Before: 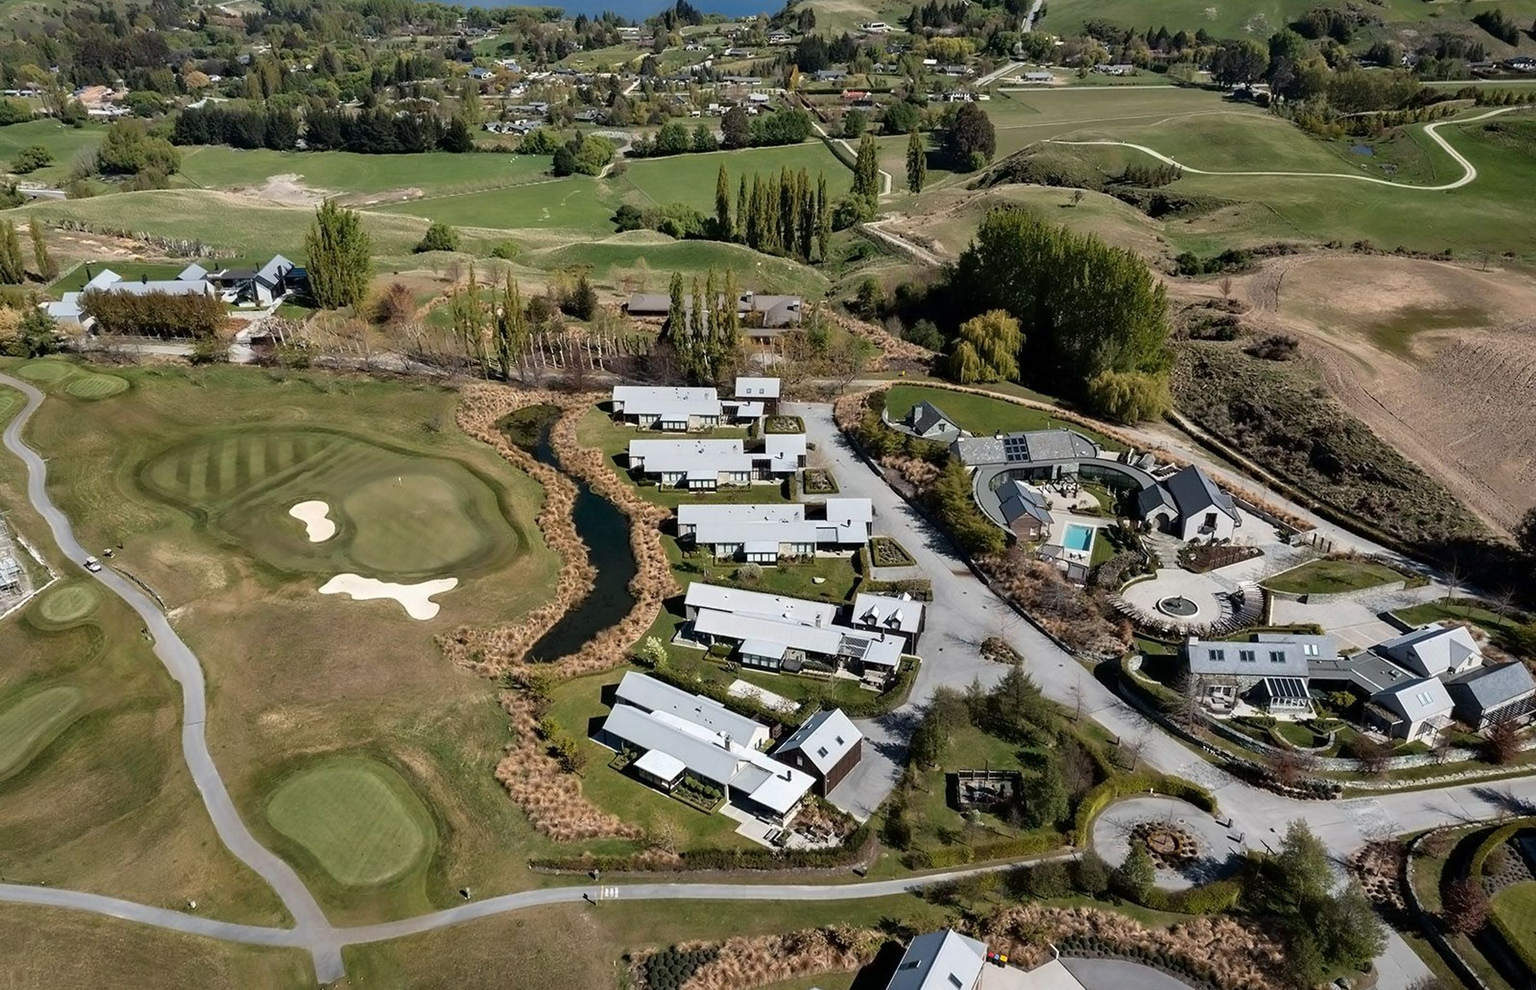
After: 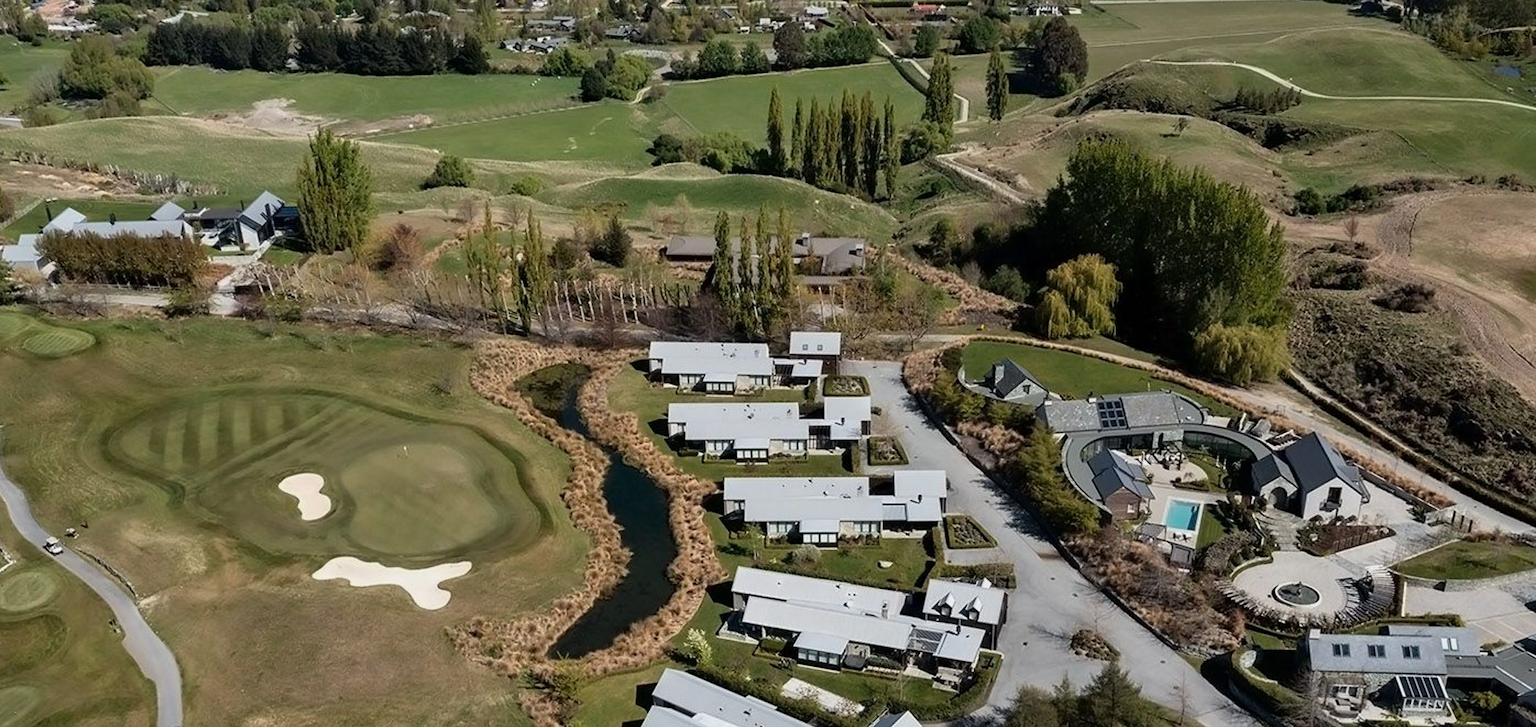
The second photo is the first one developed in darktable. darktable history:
crop: left 3.046%, top 8.909%, right 9.68%, bottom 26.97%
exposure: exposure -0.172 EV, compensate highlight preservation false
